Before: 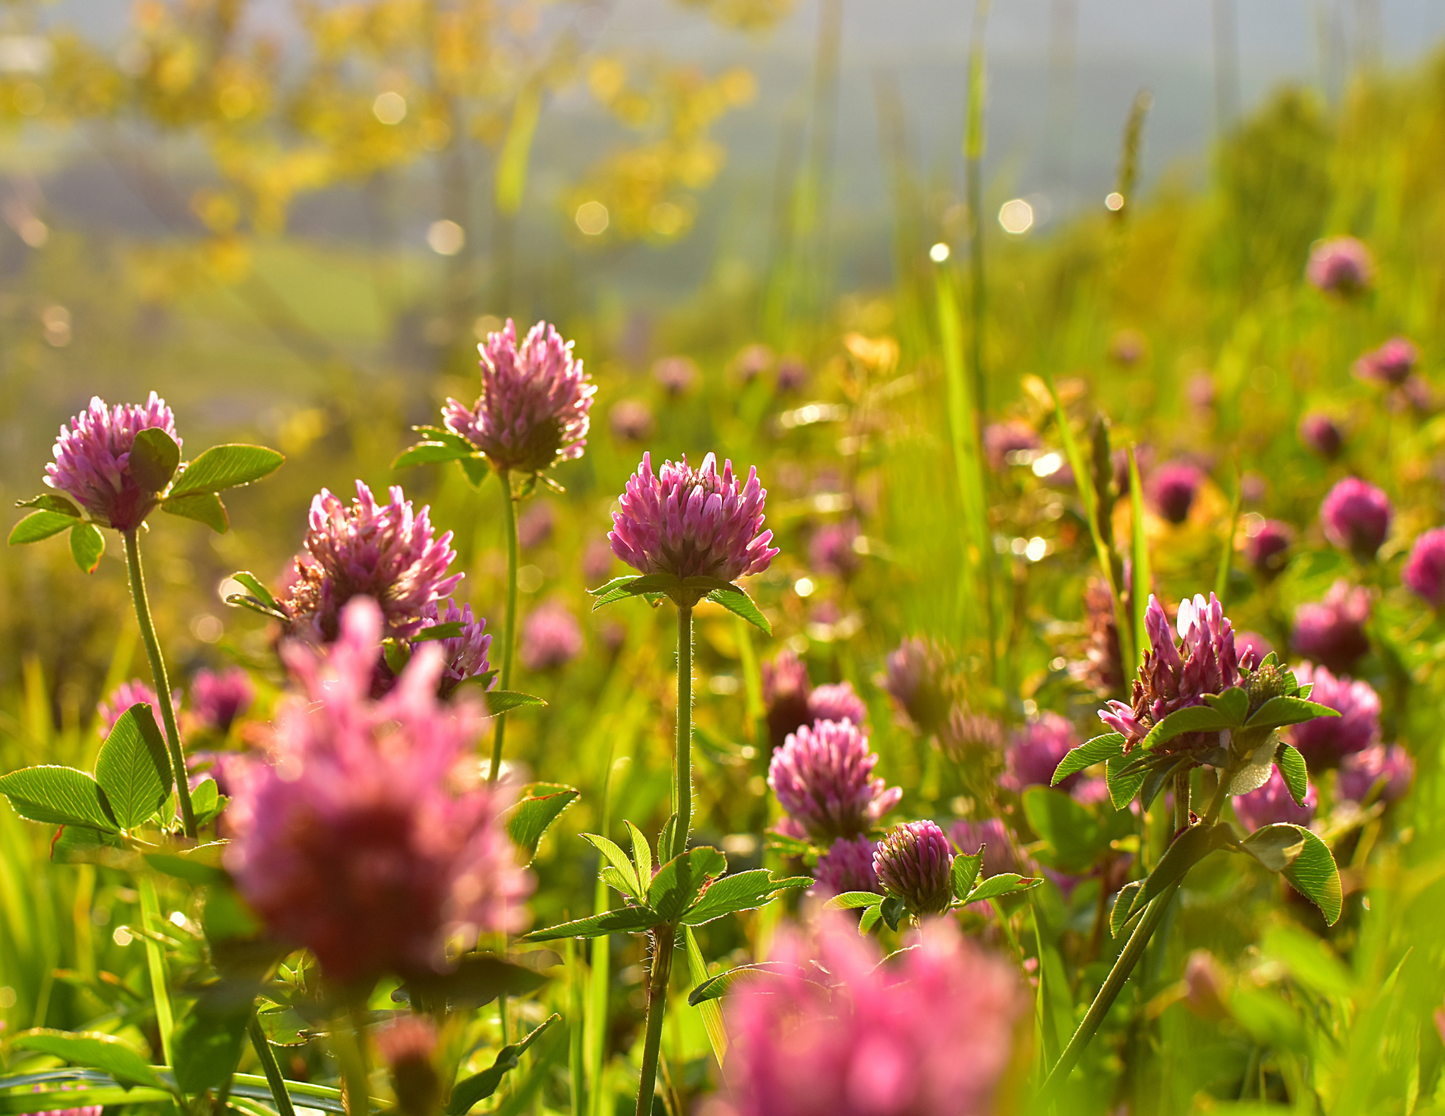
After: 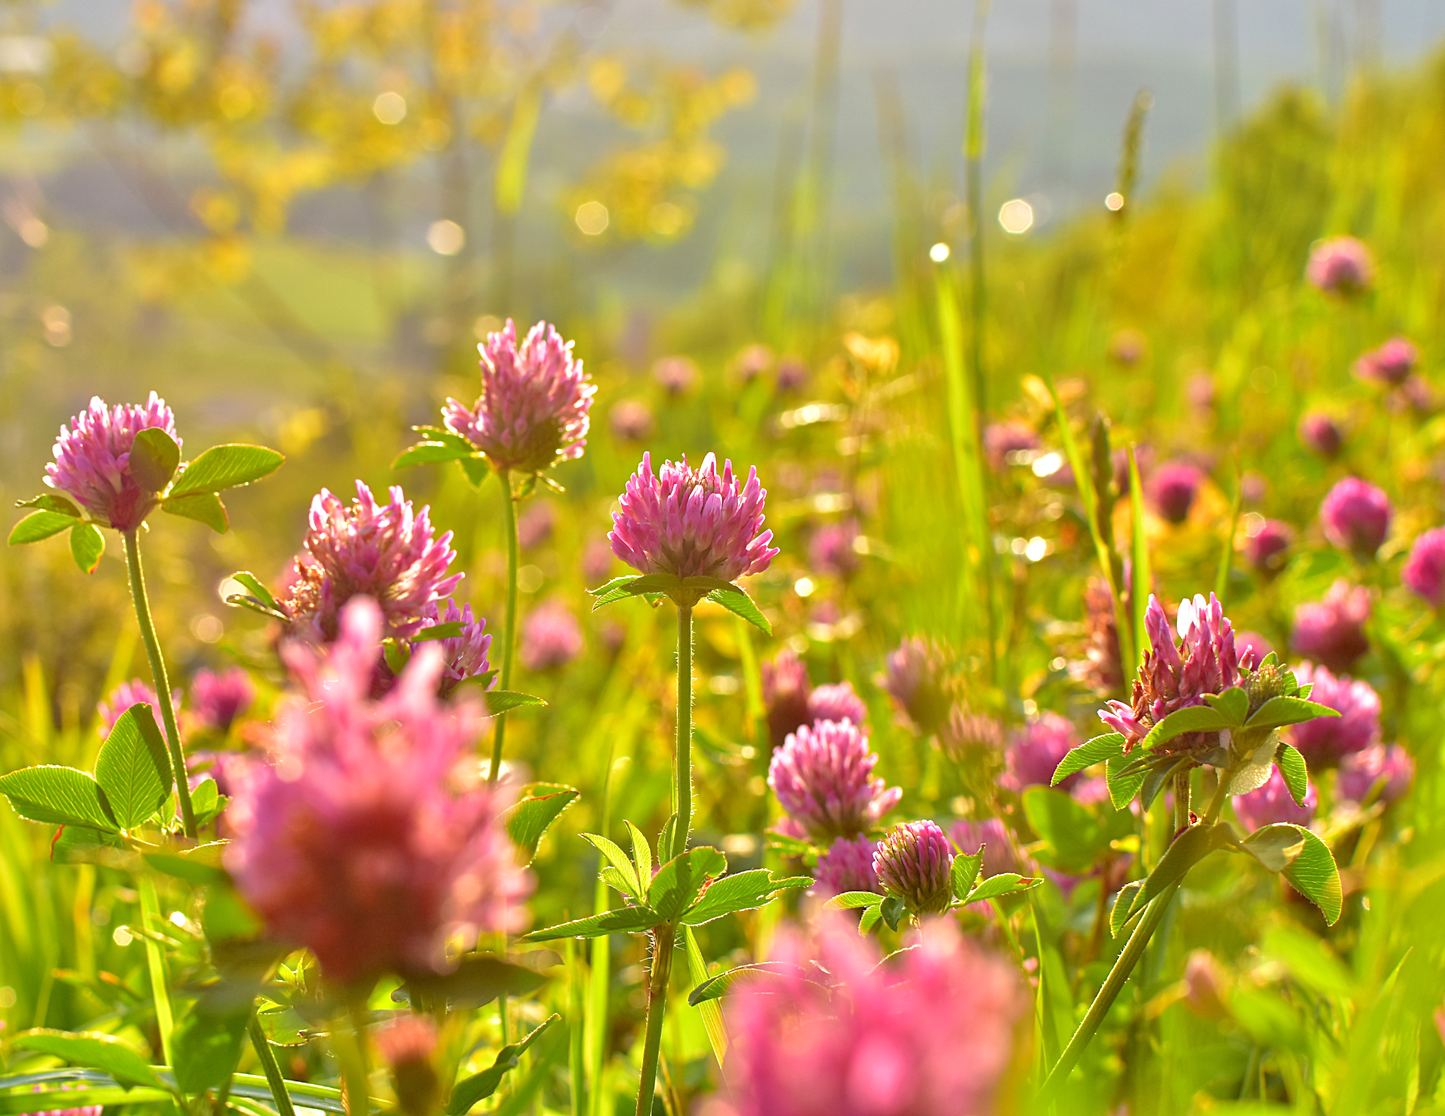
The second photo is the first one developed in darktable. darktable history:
tone equalizer: -7 EV 0.154 EV, -6 EV 0.616 EV, -5 EV 1.14 EV, -4 EV 1.29 EV, -3 EV 1.15 EV, -2 EV 0.6 EV, -1 EV 0.159 EV, mask exposure compensation -0.507 EV
